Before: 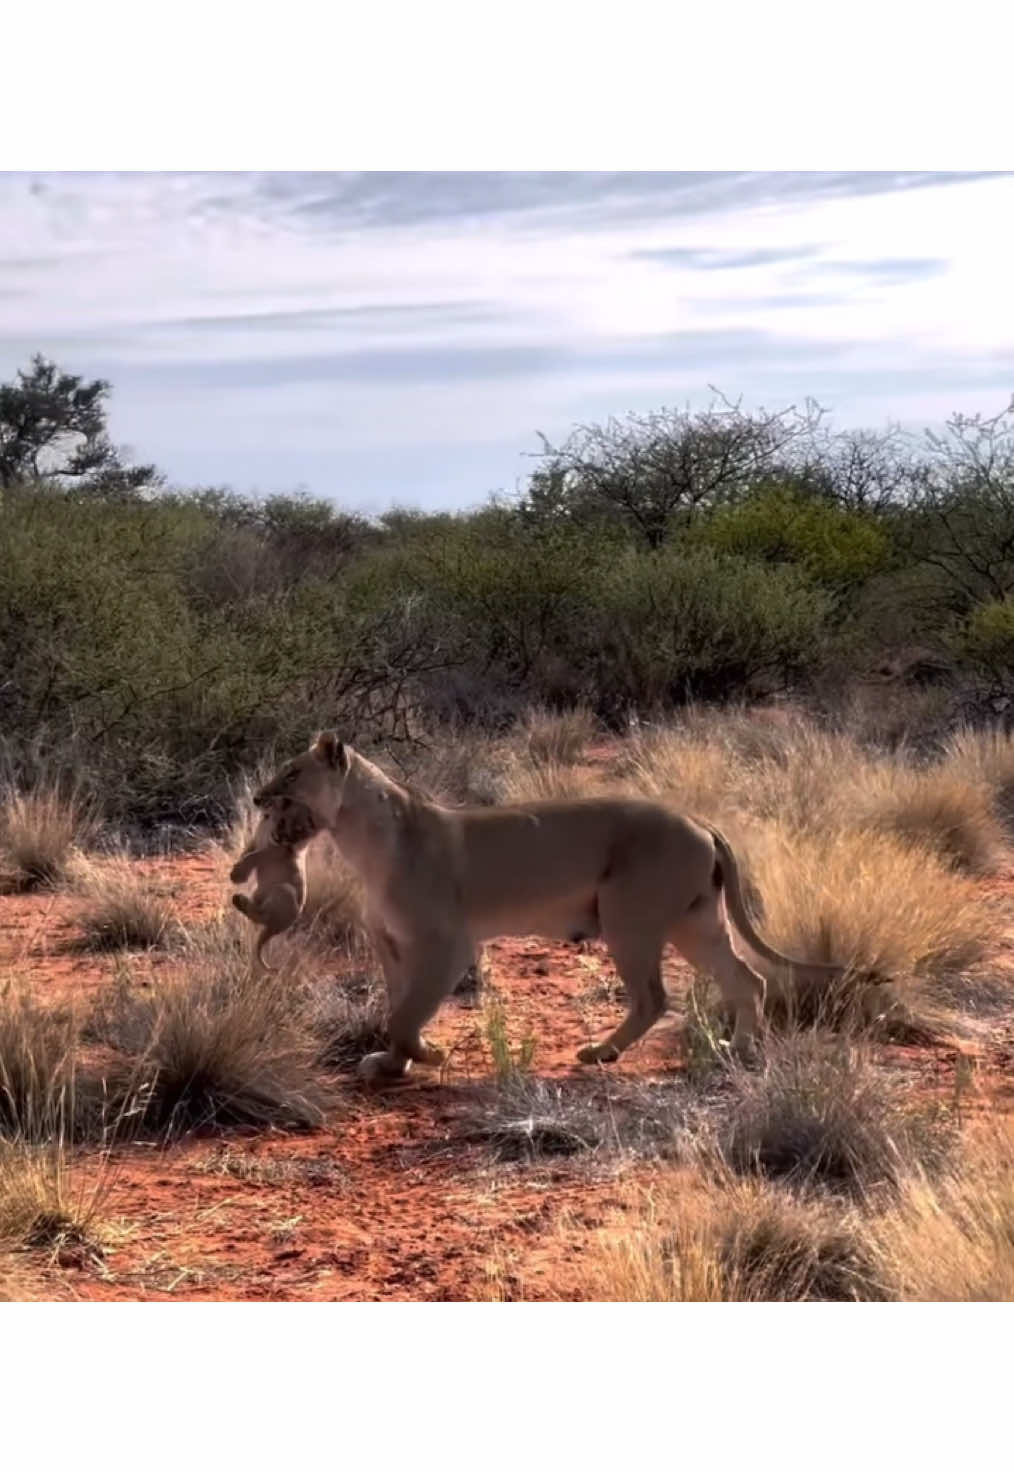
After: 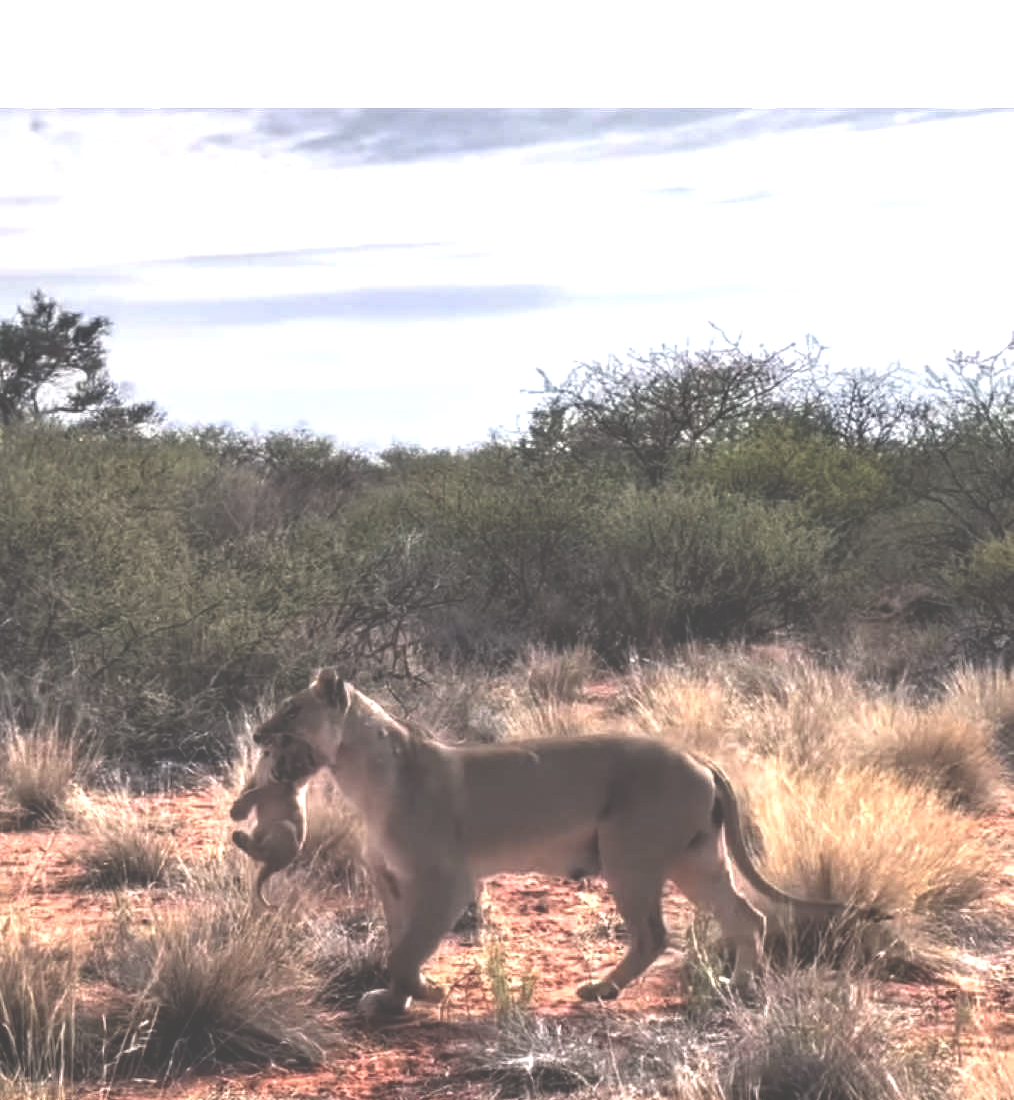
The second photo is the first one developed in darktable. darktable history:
exposure: black level correction -0.071, exposure 0.503 EV, compensate highlight preservation false
local contrast: detail 160%
crop: top 4.304%, bottom 20.966%
